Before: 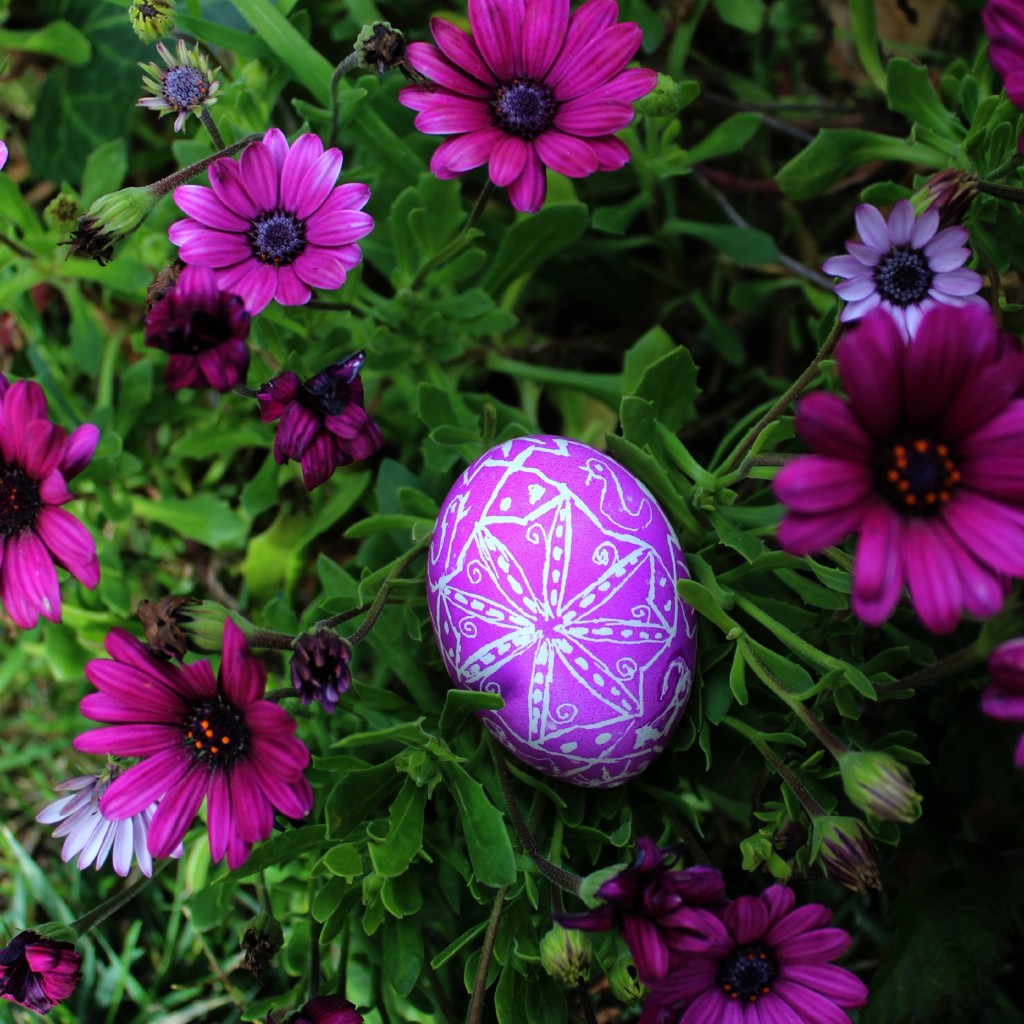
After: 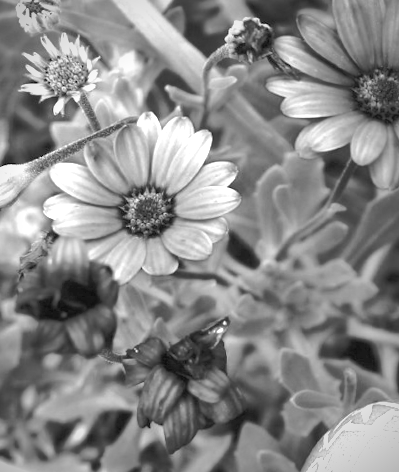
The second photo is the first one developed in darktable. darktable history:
crop and rotate: left 10.817%, top 0.062%, right 47.194%, bottom 53.626%
vignetting: fall-off start 74.49%, fall-off radius 65.9%, brightness -0.628, saturation -0.68
exposure: black level correction 0, exposure 1.9 EV, compensate highlight preservation false
contrast brightness saturation: contrast 0.2, brightness 0.16, saturation 0.22
rotate and perspective: rotation 0.215°, lens shift (vertical) -0.139, crop left 0.069, crop right 0.939, crop top 0.002, crop bottom 0.996
color contrast: green-magenta contrast 0, blue-yellow contrast 0
shadows and highlights: shadows 60, highlights -60
